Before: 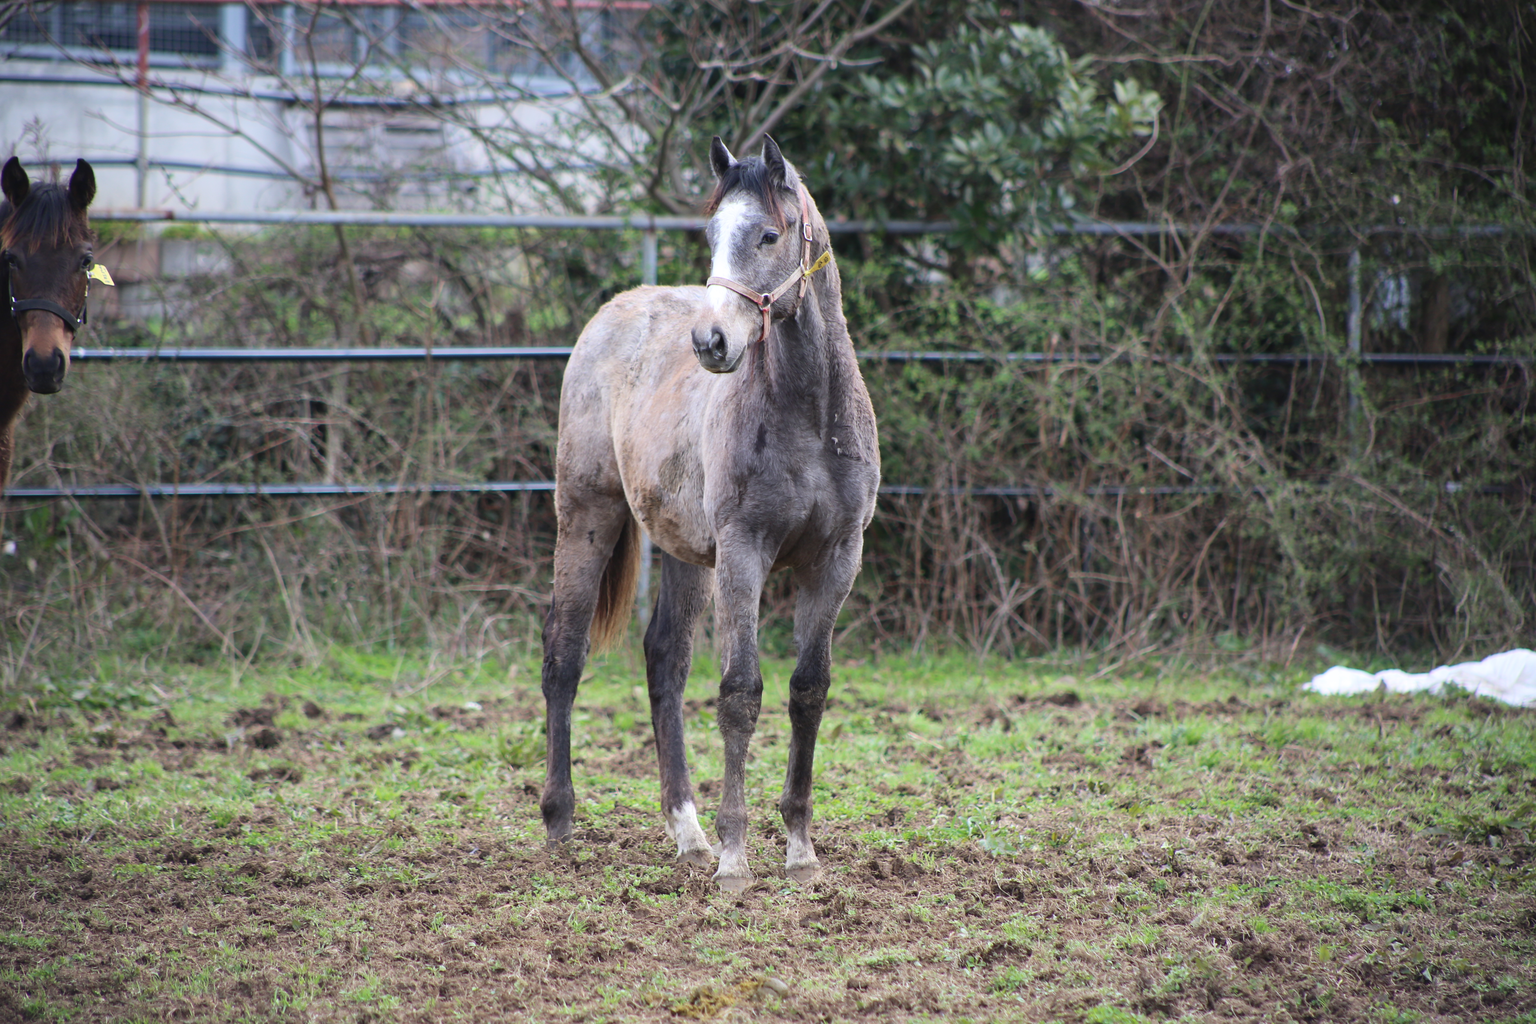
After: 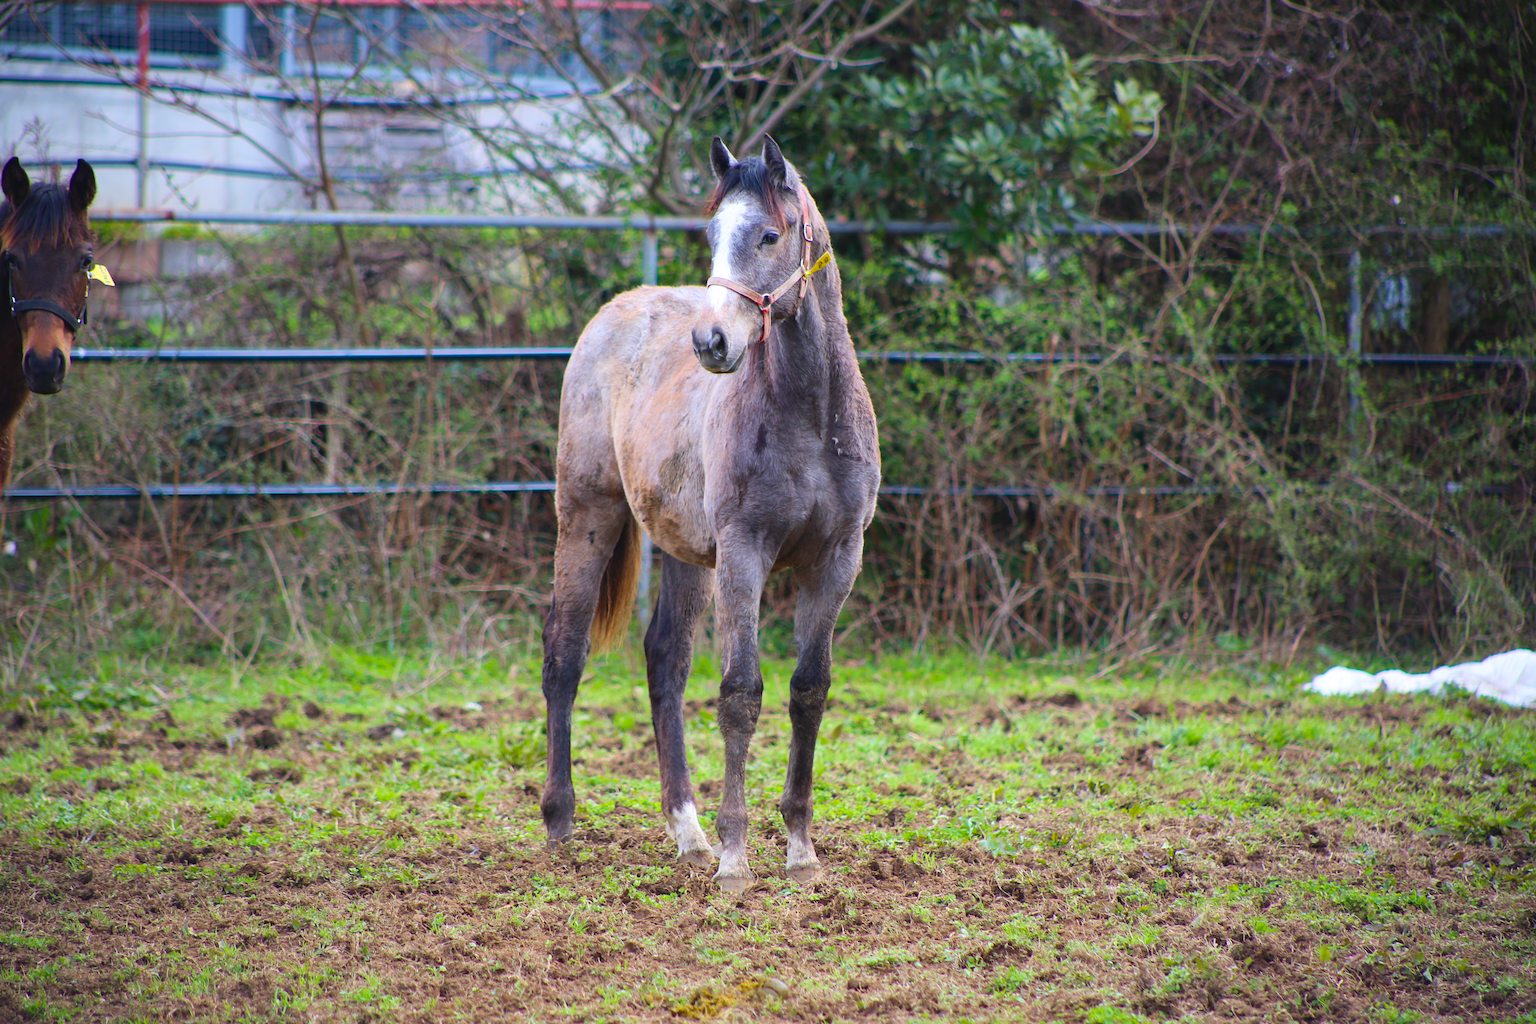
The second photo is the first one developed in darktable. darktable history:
velvia: strength 51.26%, mid-tones bias 0.518
